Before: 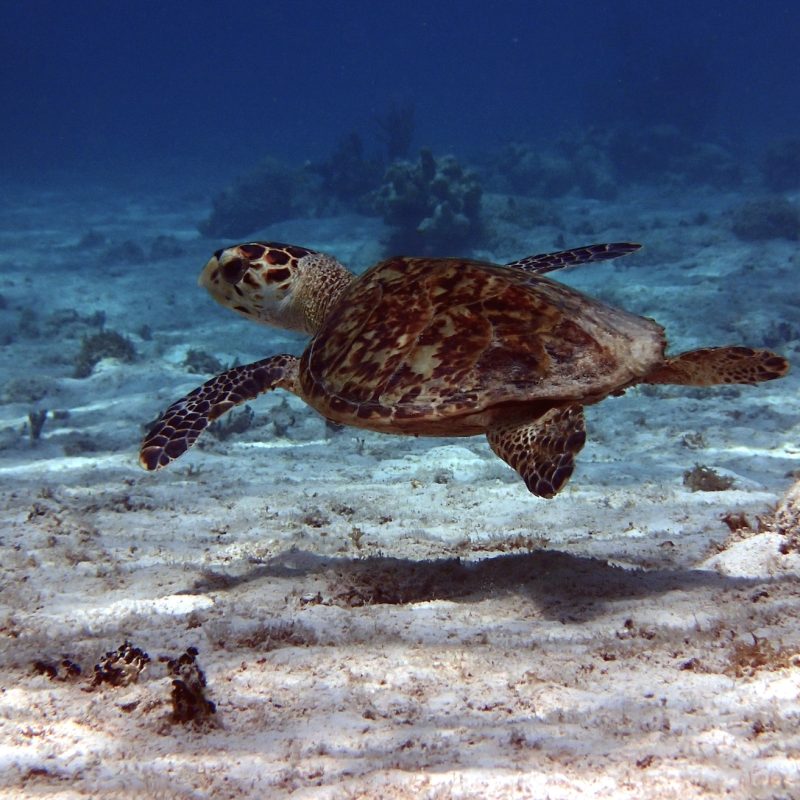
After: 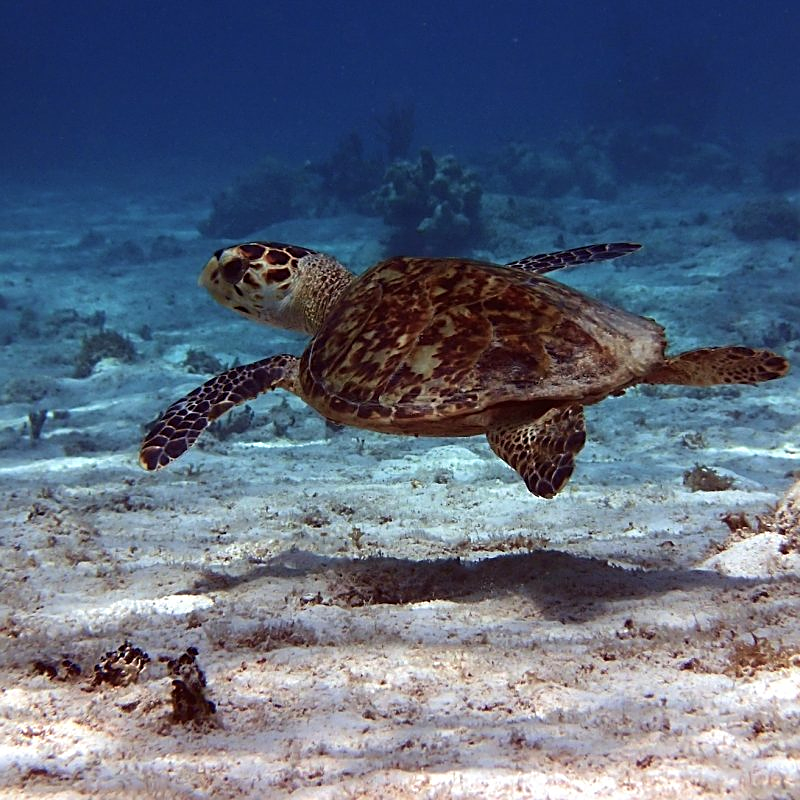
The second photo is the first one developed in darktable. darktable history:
velvia: strength 17%
sharpen: on, module defaults
